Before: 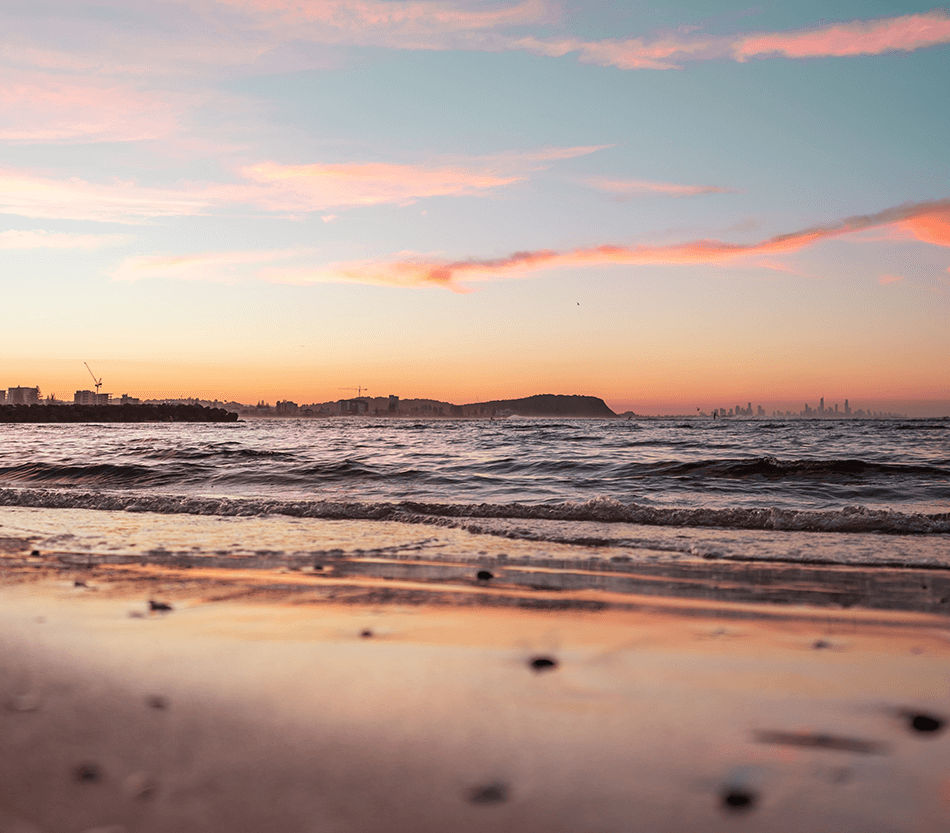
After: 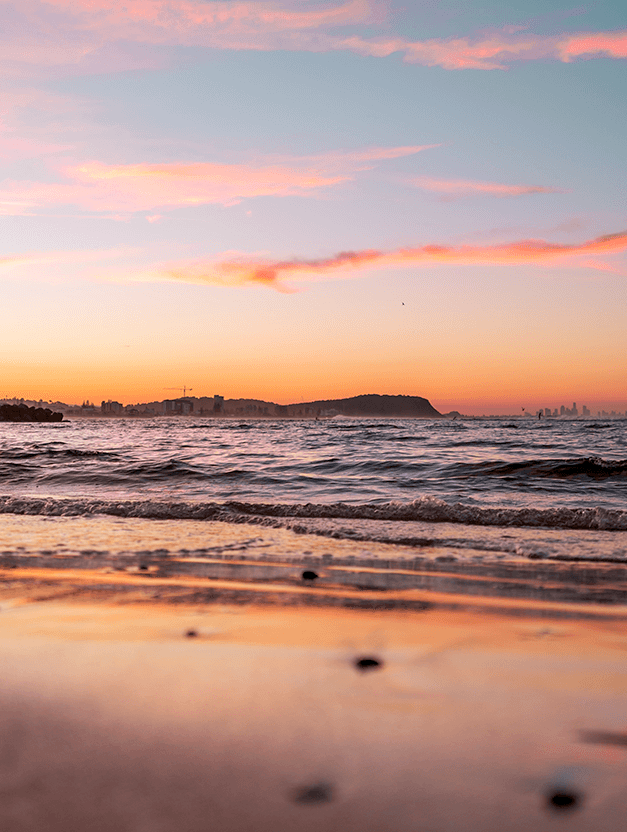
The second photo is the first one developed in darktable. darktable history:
crop and rotate: left 18.442%, right 15.508%
color balance rgb: shadows lift › chroma 2%, shadows lift › hue 217.2°, power › chroma 0.25%, power › hue 60°, highlights gain › chroma 1.5%, highlights gain › hue 309.6°, global offset › luminance -0.5%, perceptual saturation grading › global saturation 15%, global vibrance 20%
